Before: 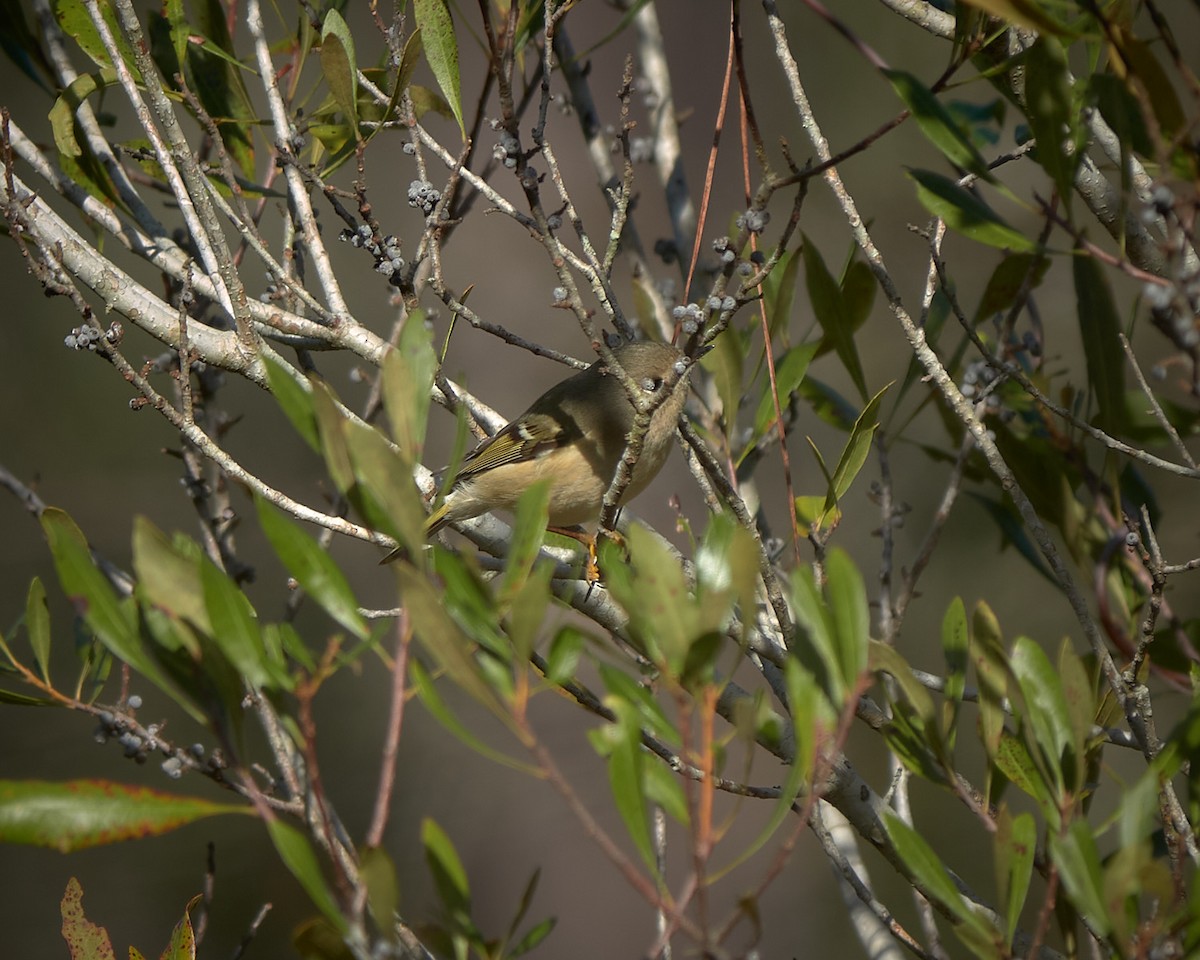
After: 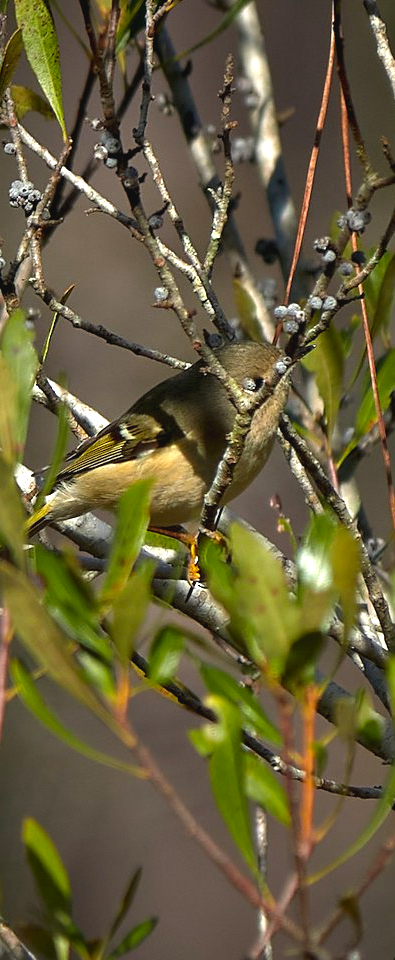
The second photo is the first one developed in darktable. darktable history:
crop: left 33.278%, right 33.792%
sharpen: amount 0.209
color balance rgb: global offset › luminance 0.482%, global offset › hue 57.72°, perceptual saturation grading › global saturation 25.159%, global vibrance 20%
contrast equalizer: octaves 7, y [[0.6 ×6], [0.55 ×6], [0 ×6], [0 ×6], [0 ×6]]
